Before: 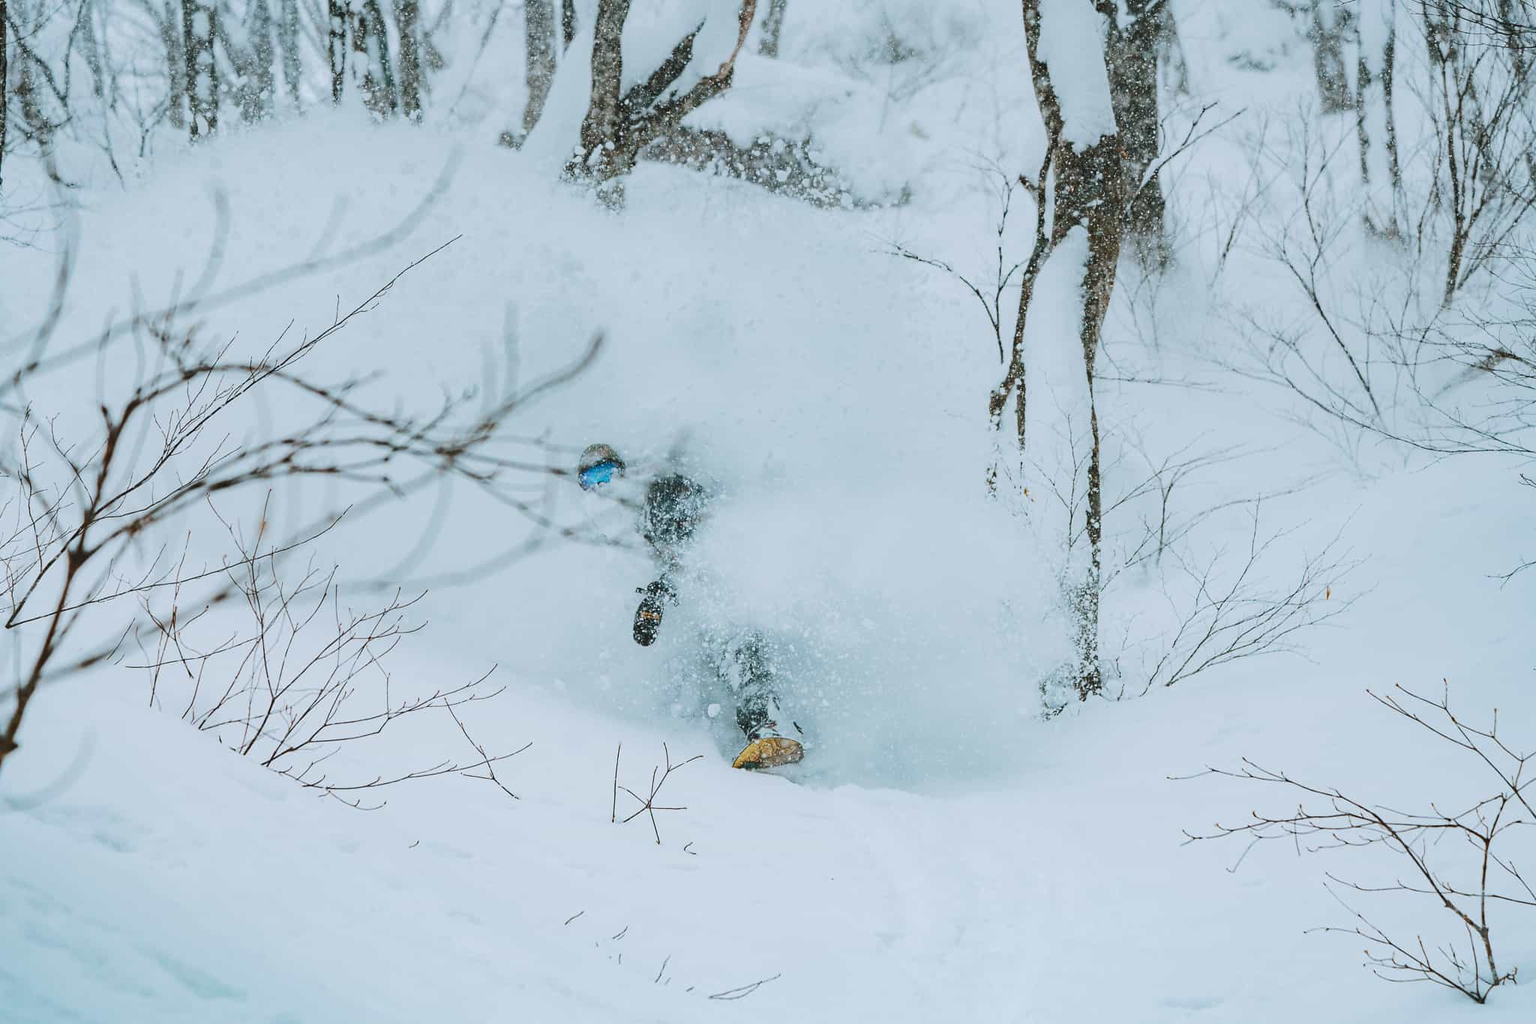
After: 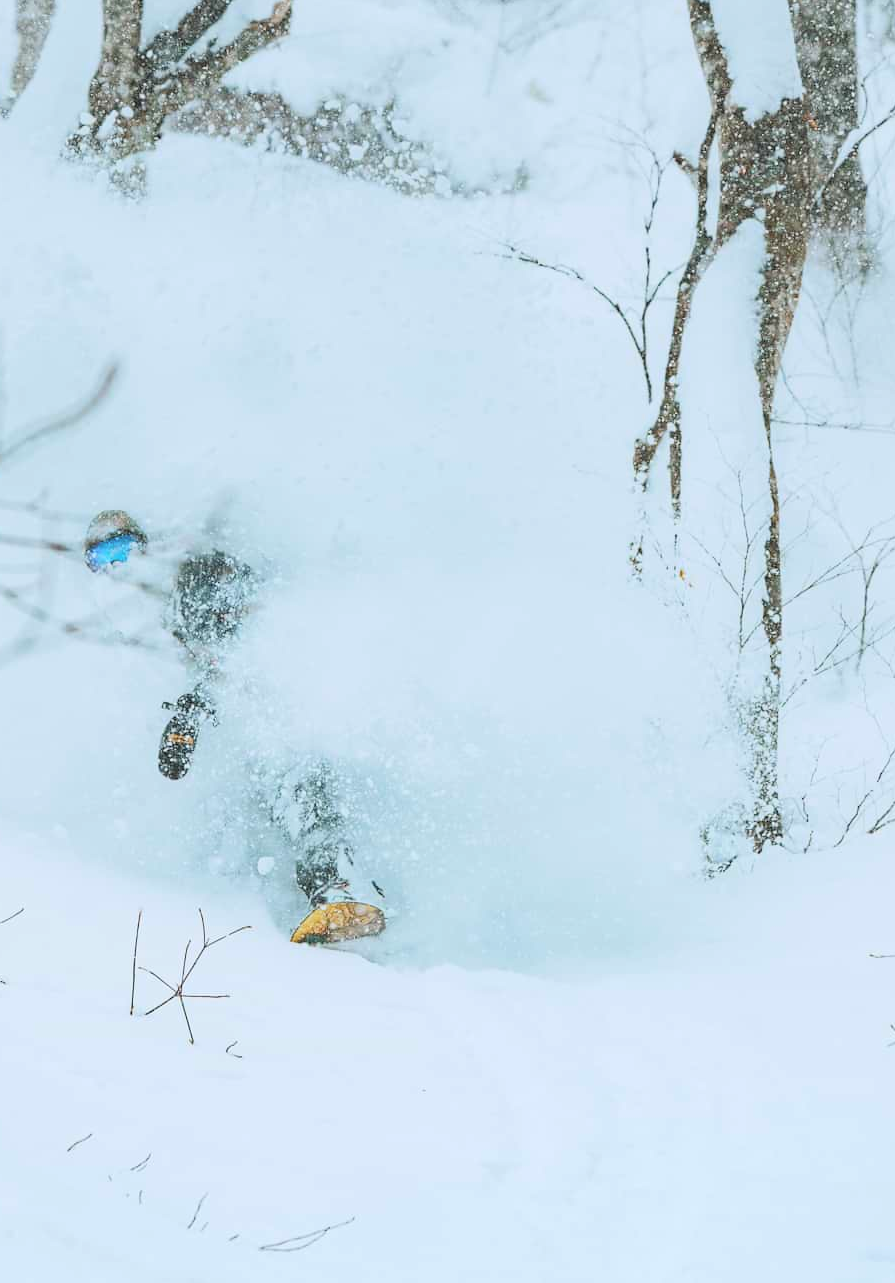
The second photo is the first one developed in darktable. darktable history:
crop: left 33.523%, top 6.064%, right 22.756%
contrast brightness saturation: contrast 0.098, brightness 0.308, saturation 0.141
